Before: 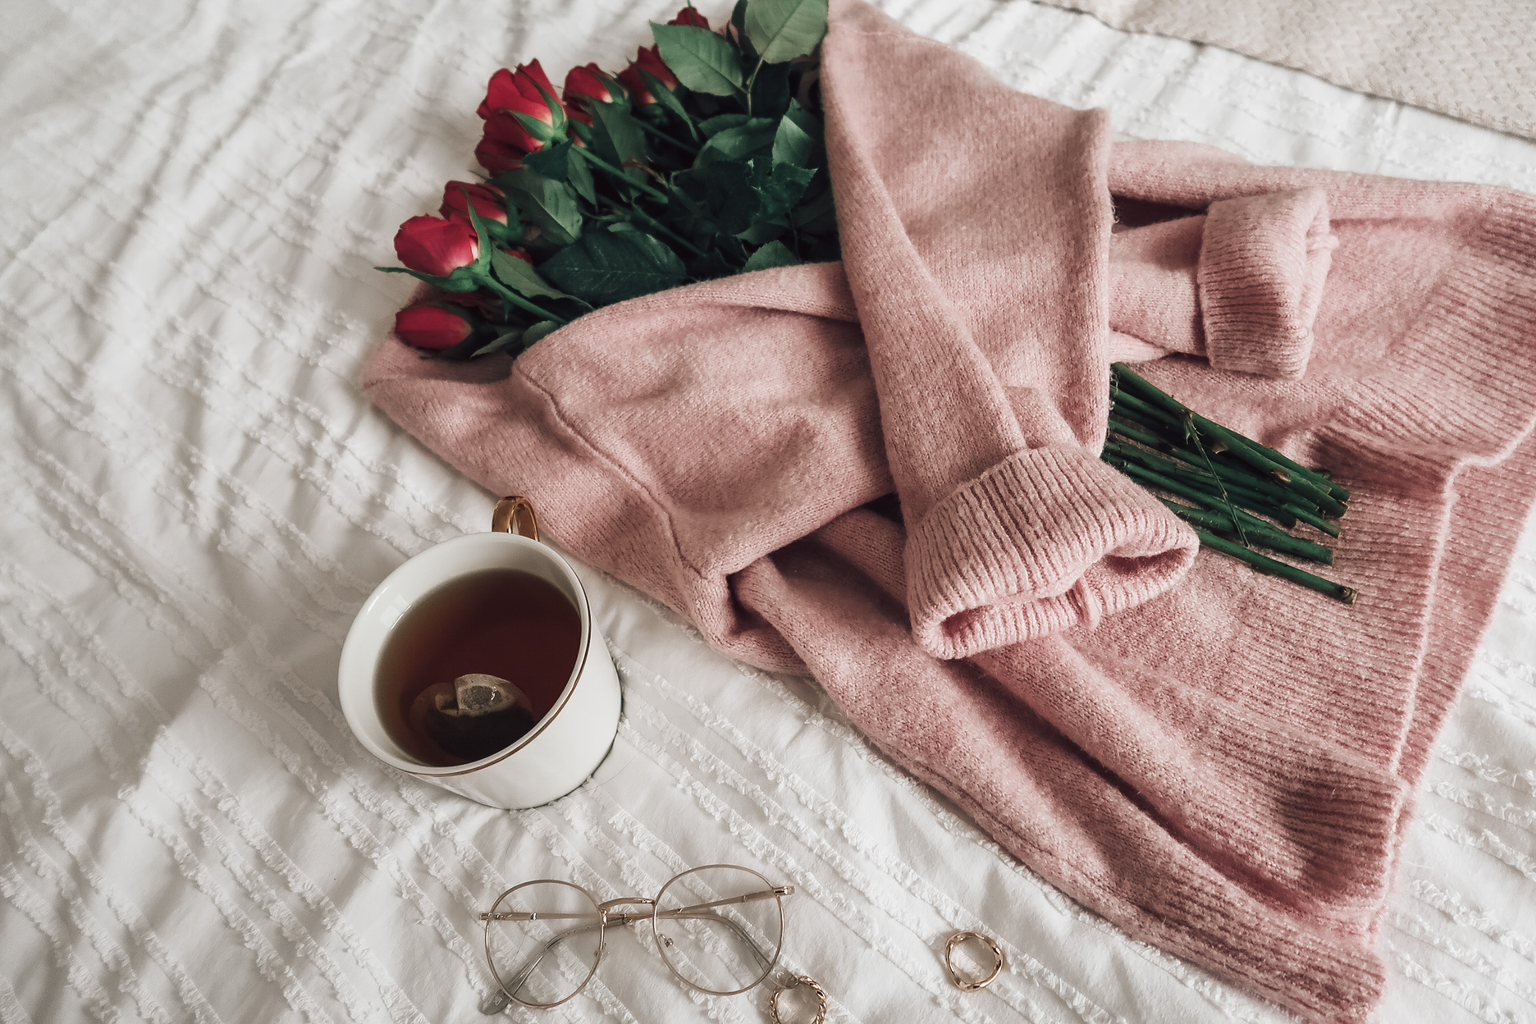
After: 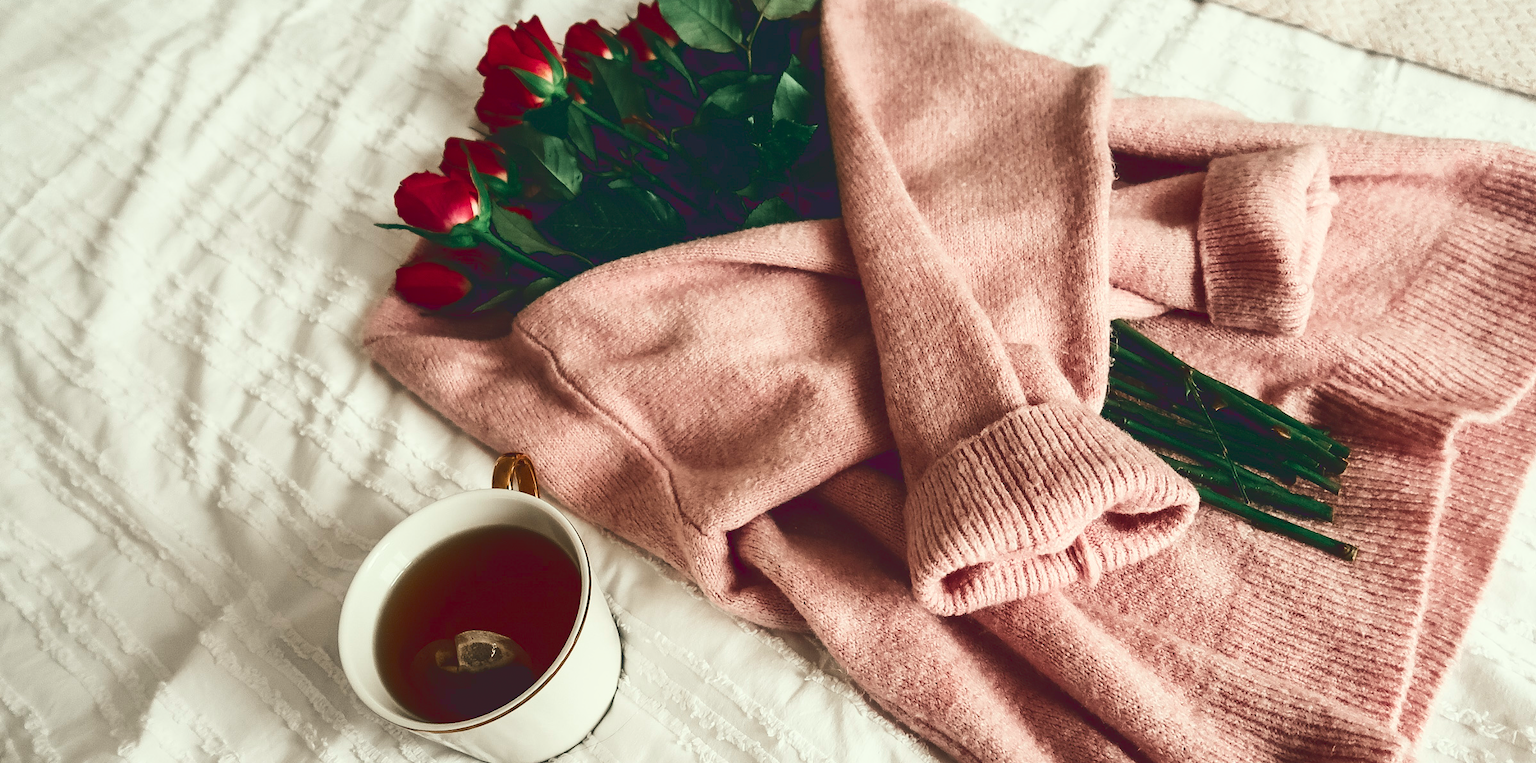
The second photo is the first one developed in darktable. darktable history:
color correction: highlights a* -4.28, highlights b* 6.6
tone curve: curves: ch0 [(0, 0) (0.003, 0.147) (0.011, 0.147) (0.025, 0.147) (0.044, 0.147) (0.069, 0.147) (0.1, 0.15) (0.136, 0.158) (0.177, 0.174) (0.224, 0.198) (0.277, 0.241) (0.335, 0.292) (0.399, 0.361) (0.468, 0.452) (0.543, 0.568) (0.623, 0.679) (0.709, 0.793) (0.801, 0.886) (0.898, 0.966) (1, 1)], color space Lab, linked channels, preserve colors none
crop: top 4.292%, bottom 21.1%
color balance rgb: perceptual saturation grading › global saturation 20%, perceptual saturation grading › highlights -25.596%, perceptual saturation grading › shadows 25.254%, global vibrance 9.596%
